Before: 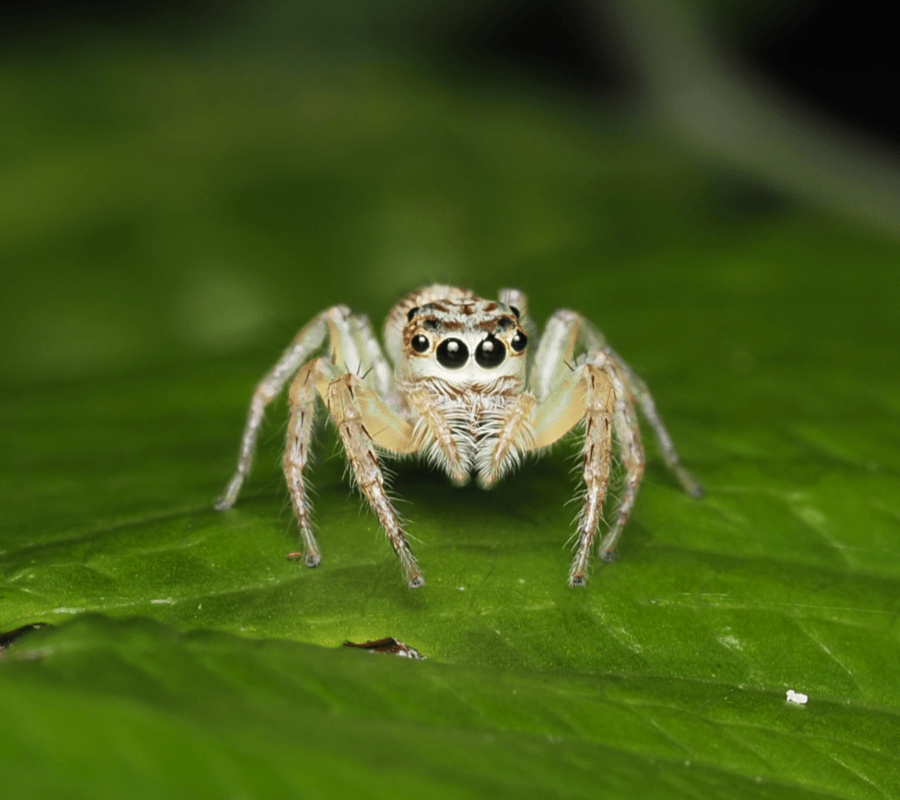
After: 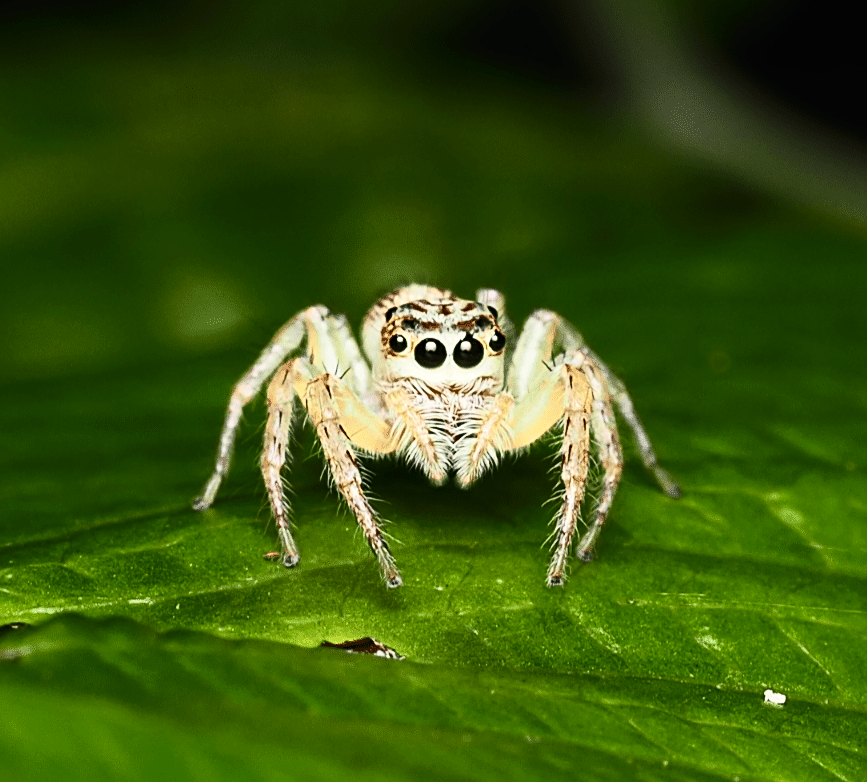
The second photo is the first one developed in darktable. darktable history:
crop and rotate: left 2.536%, right 1.107%, bottom 2.246%
sharpen: on, module defaults
contrast brightness saturation: contrast 0.4, brightness 0.1, saturation 0.21
